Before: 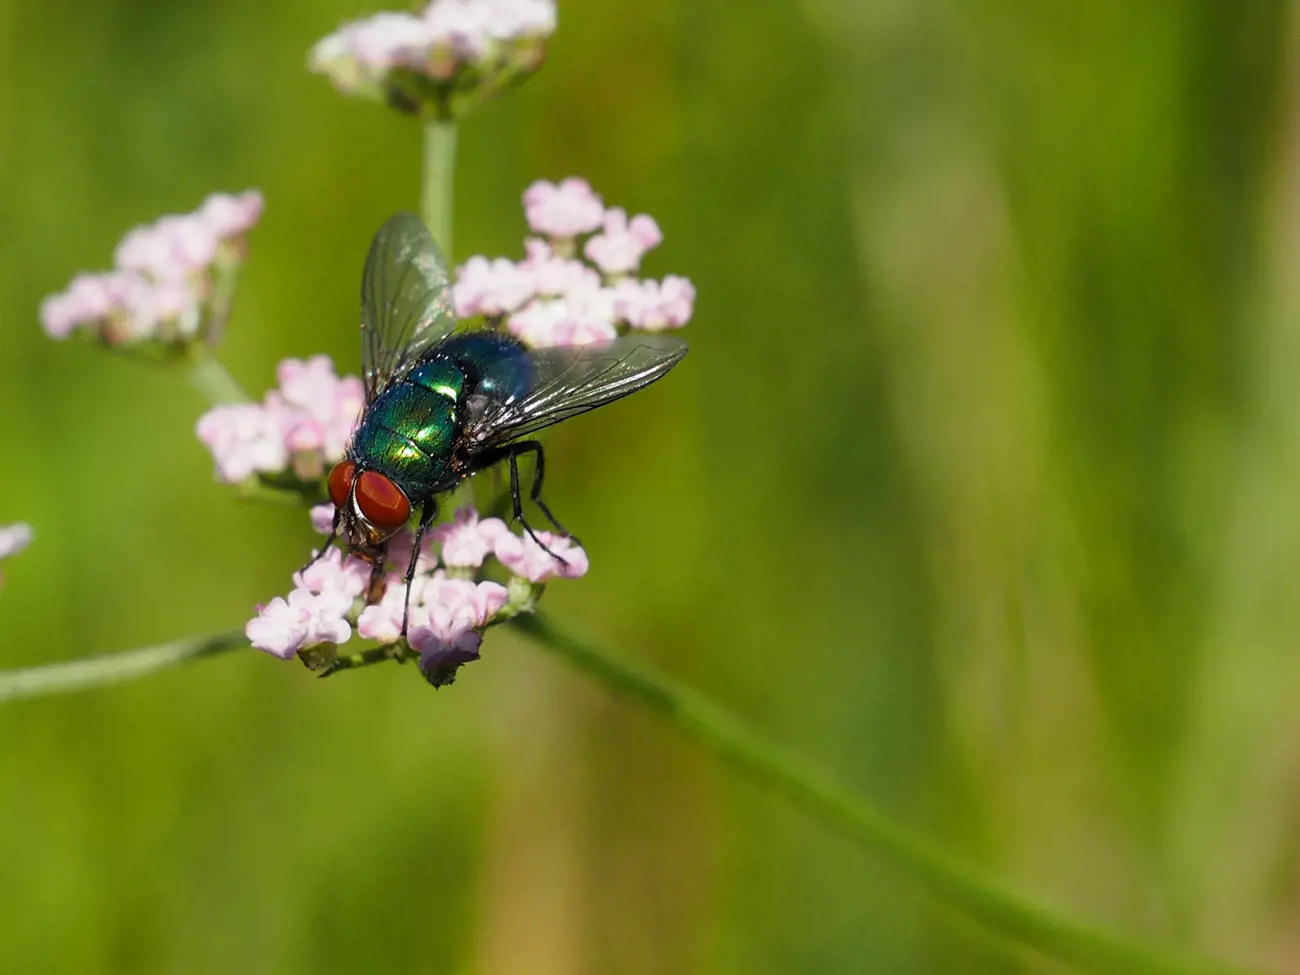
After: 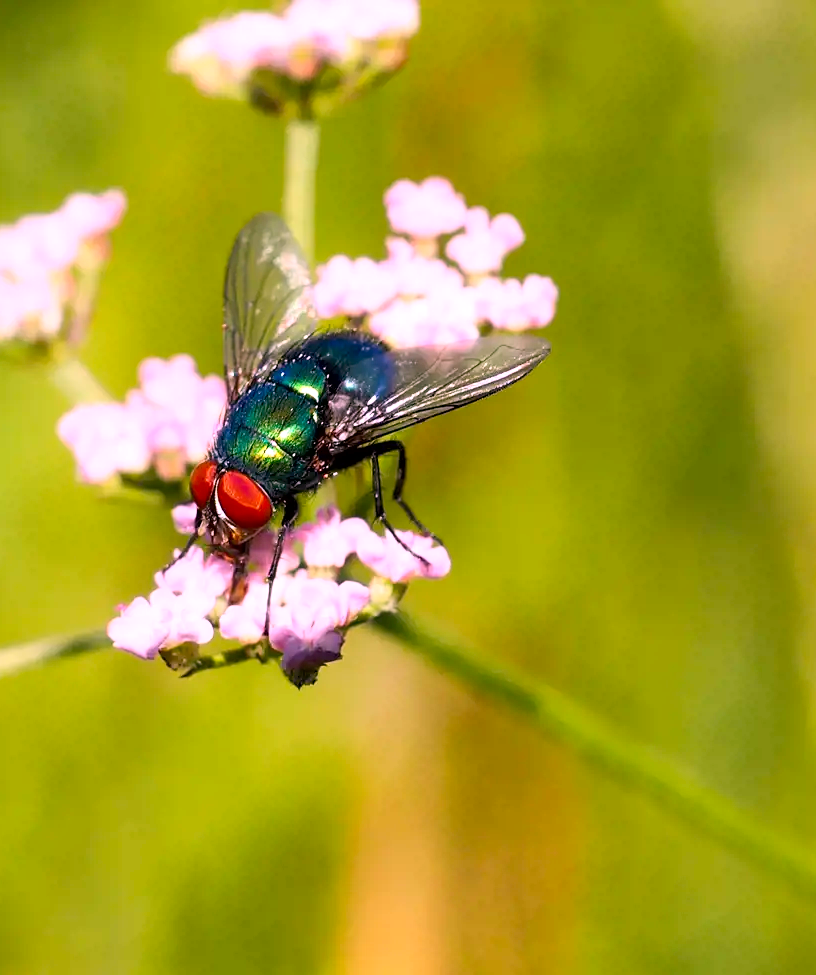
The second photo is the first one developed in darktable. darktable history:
white balance: red 1.188, blue 1.11
shadows and highlights: shadows -10, white point adjustment 1.5, highlights 10
crop: left 10.644%, right 26.528%
exposure: black level correction 0.005, exposure 0.286 EV, compensate highlight preservation false
contrast brightness saturation: contrast 0.2, brightness 0.16, saturation 0.22
